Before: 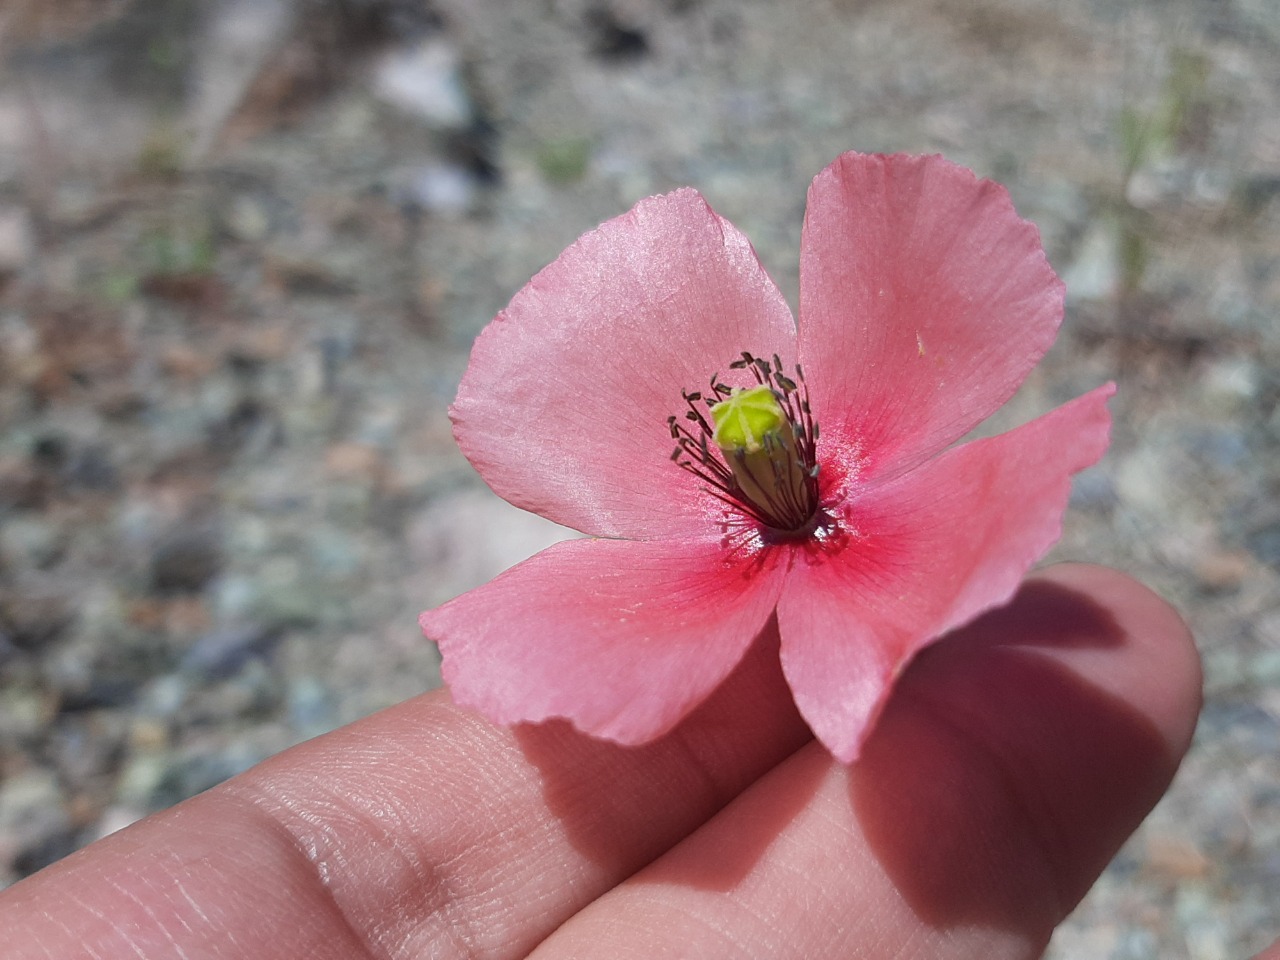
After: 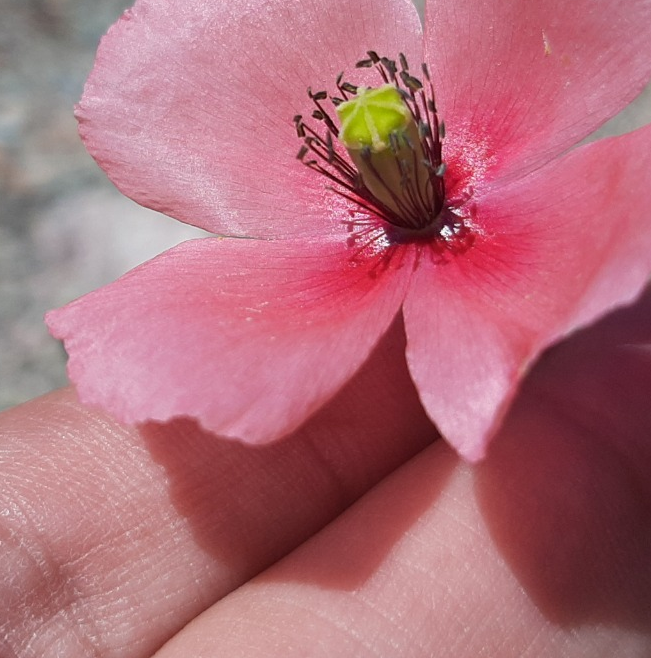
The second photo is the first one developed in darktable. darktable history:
crop and rotate: left 29.275%, top 31.422%, right 19.835%
